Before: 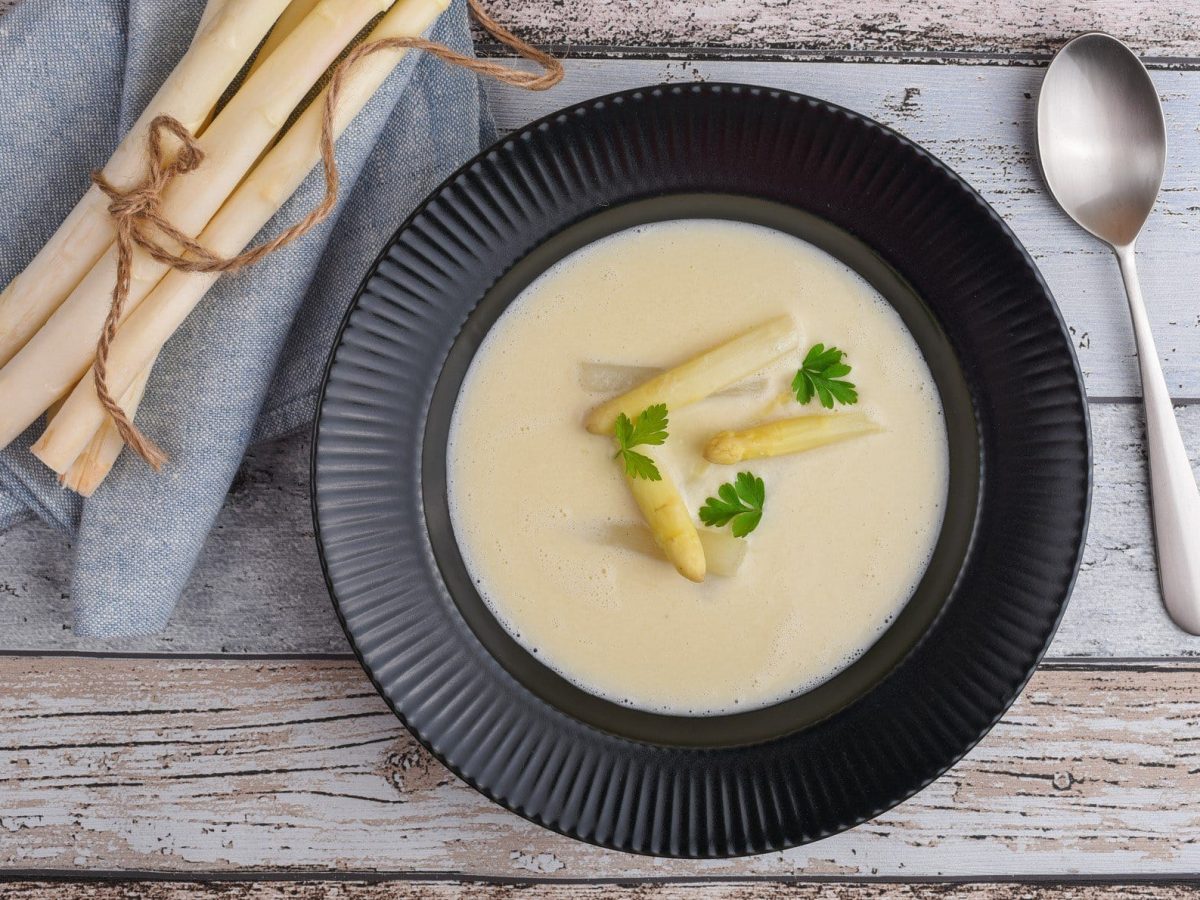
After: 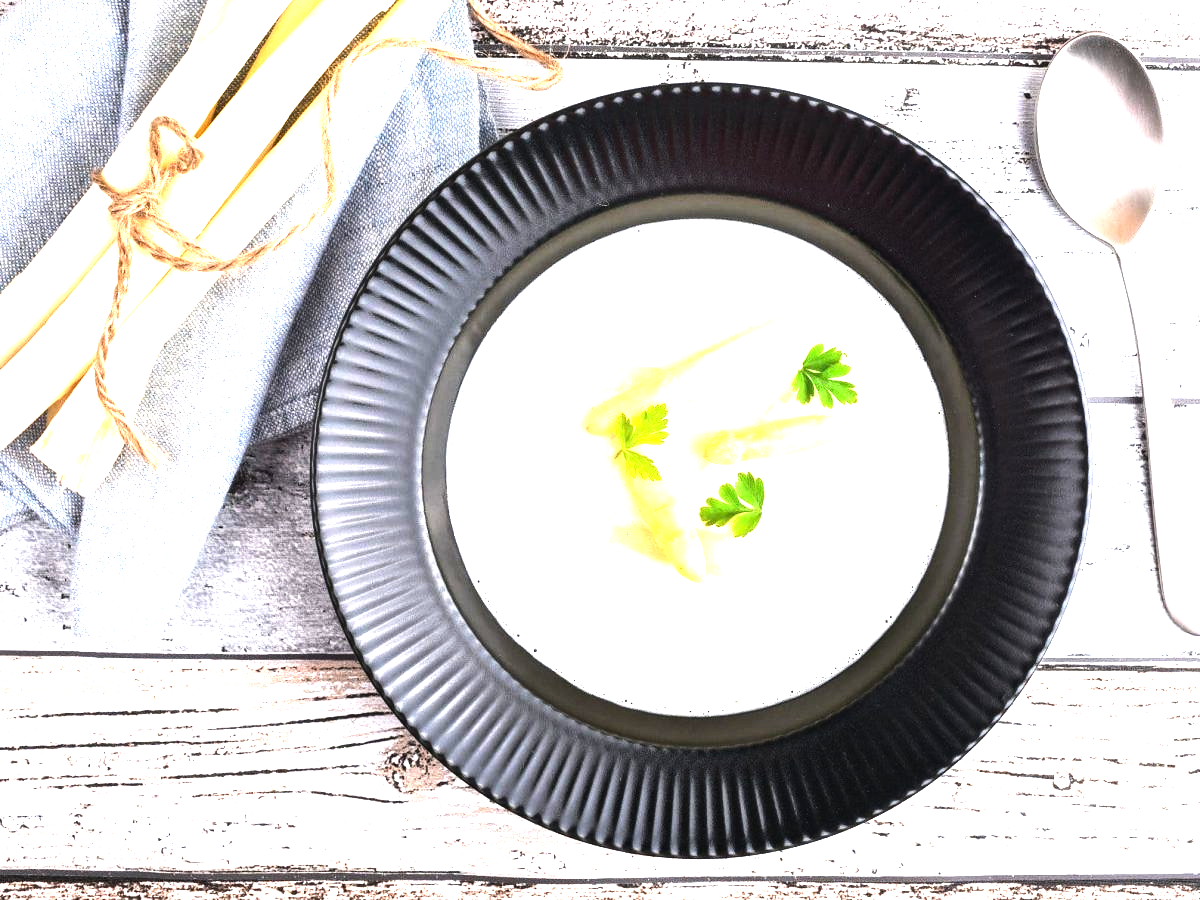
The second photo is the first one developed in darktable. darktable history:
tone equalizer: -8 EV -1.05 EV, -7 EV -1.04 EV, -6 EV -0.827 EV, -5 EV -0.584 EV, -3 EV 0.573 EV, -2 EV 0.878 EV, -1 EV 1 EV, +0 EV 1.06 EV, edges refinement/feathering 500, mask exposure compensation -1.57 EV, preserve details no
exposure: black level correction 0, exposure 1.456 EV, compensate highlight preservation false
